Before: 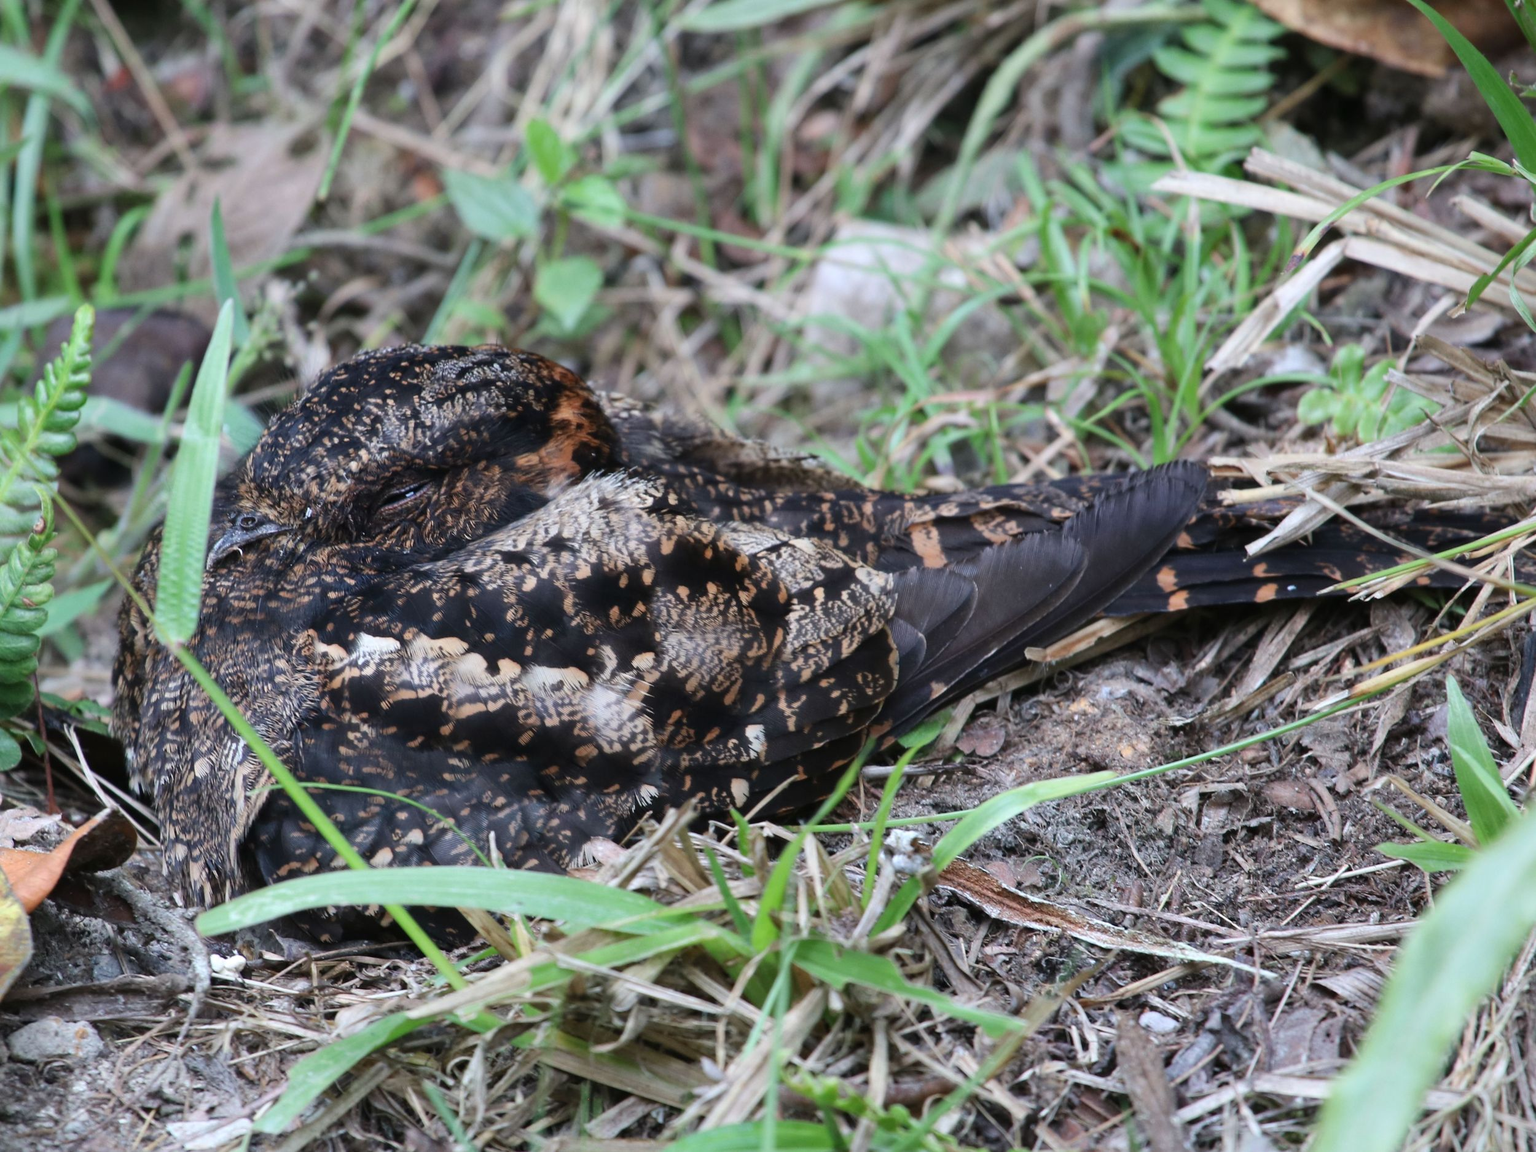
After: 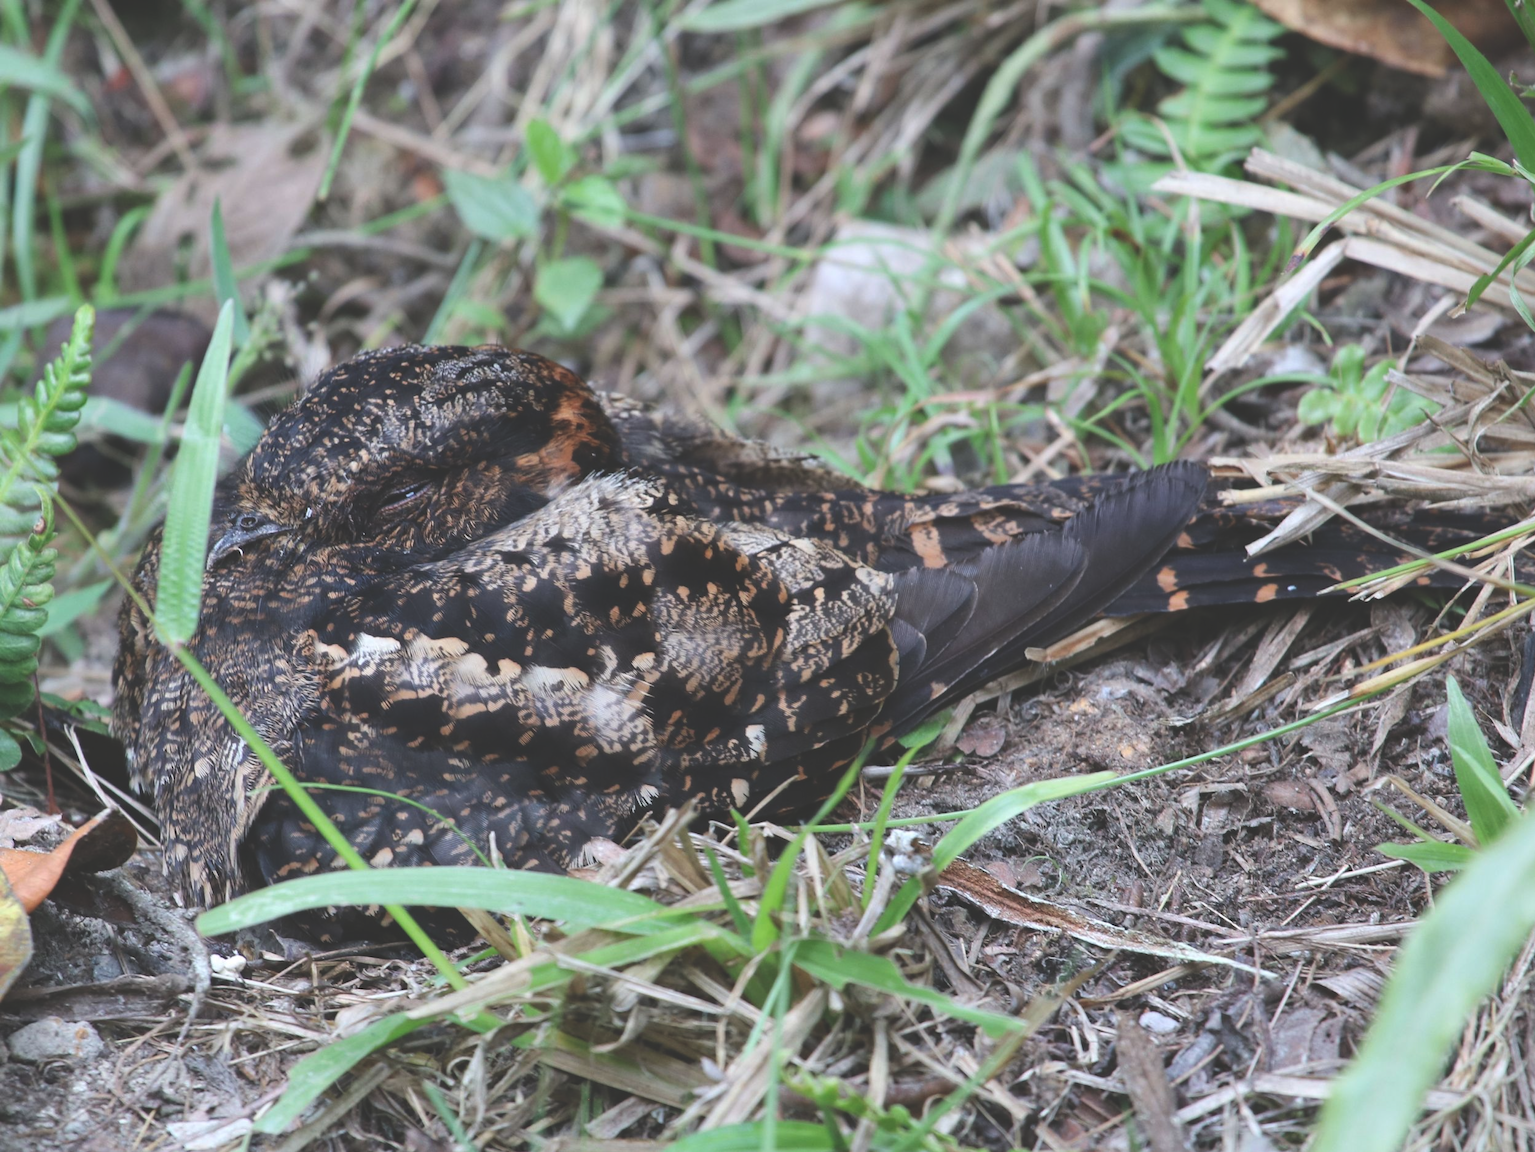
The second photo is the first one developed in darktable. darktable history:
exposure: black level correction -0.029, compensate exposure bias true, compensate highlight preservation false
